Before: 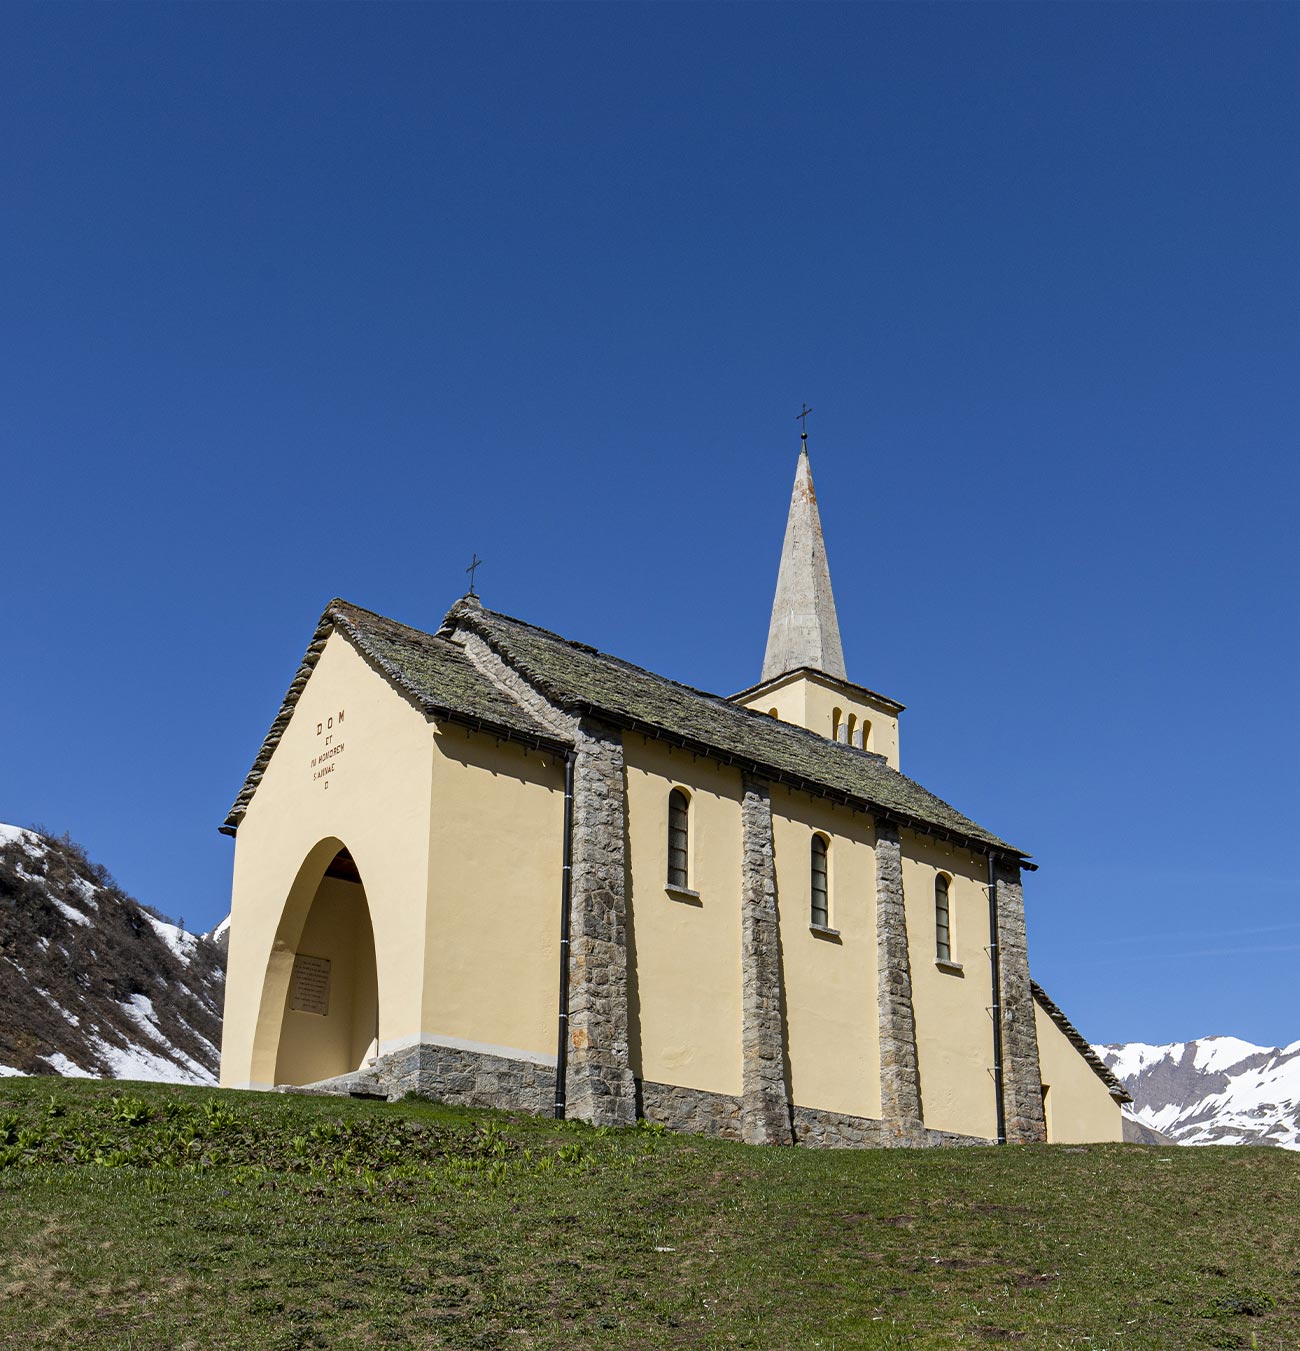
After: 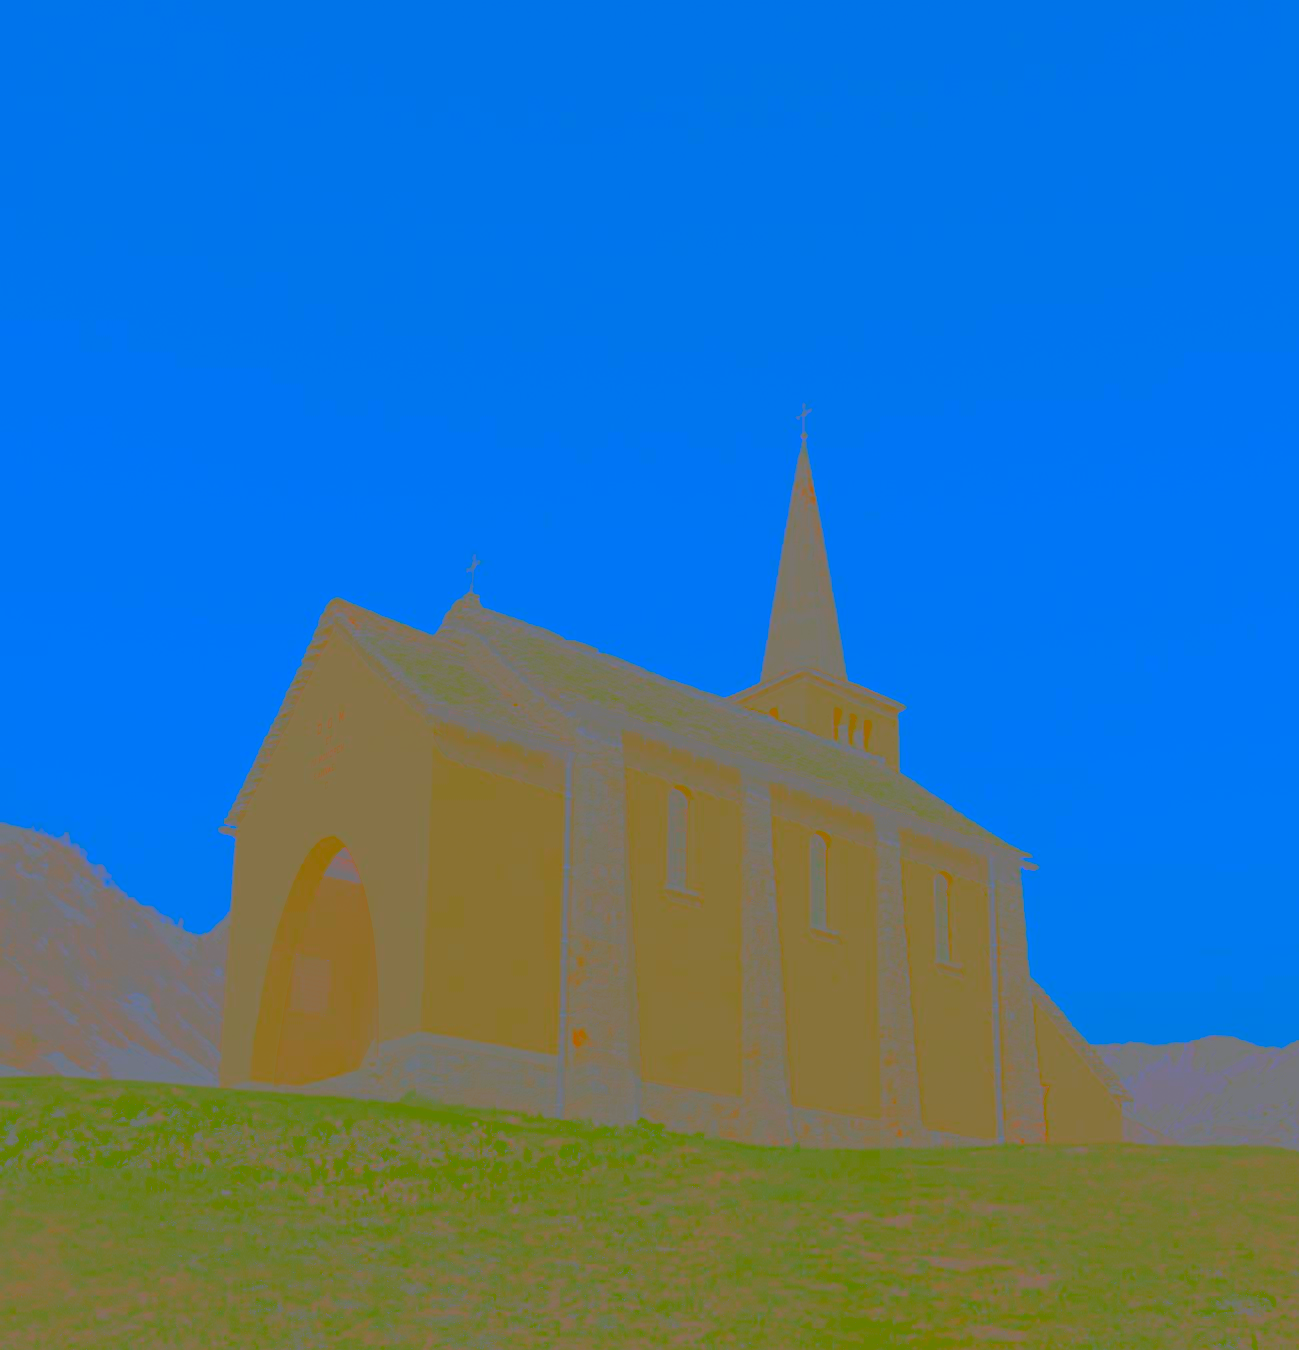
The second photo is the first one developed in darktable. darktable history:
crop: left 0.001%
tone curve: curves: ch0 [(0, 0) (0.003, 0.057) (0.011, 0.061) (0.025, 0.065) (0.044, 0.075) (0.069, 0.082) (0.1, 0.09) (0.136, 0.102) (0.177, 0.145) (0.224, 0.195) (0.277, 0.27) (0.335, 0.374) (0.399, 0.486) (0.468, 0.578) (0.543, 0.652) (0.623, 0.717) (0.709, 0.778) (0.801, 0.837) (0.898, 0.909) (1, 1)], color space Lab, independent channels, preserve colors none
sharpen: on, module defaults
contrast brightness saturation: contrast -0.989, brightness -0.159, saturation 0.767
